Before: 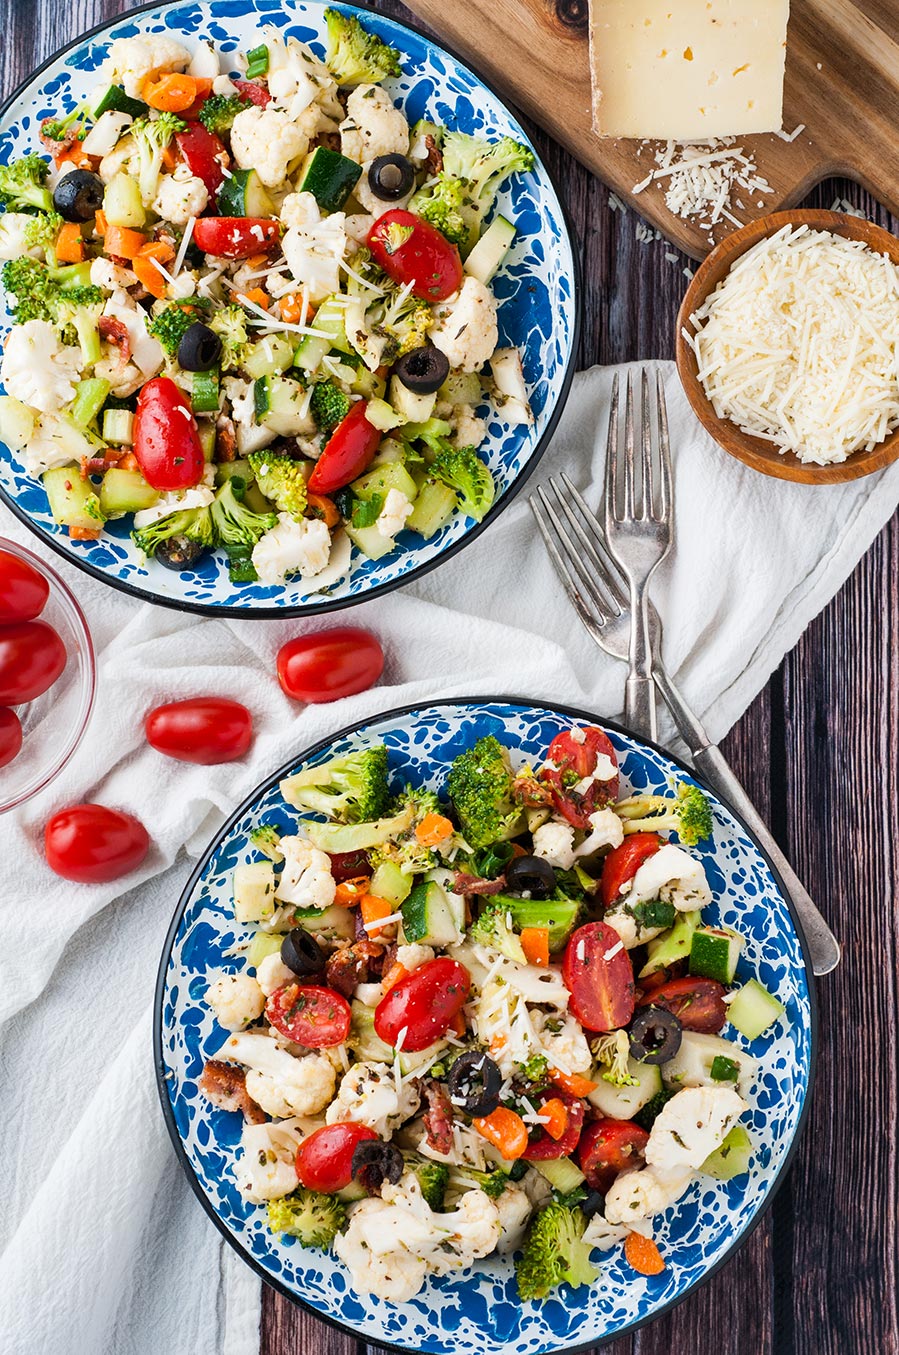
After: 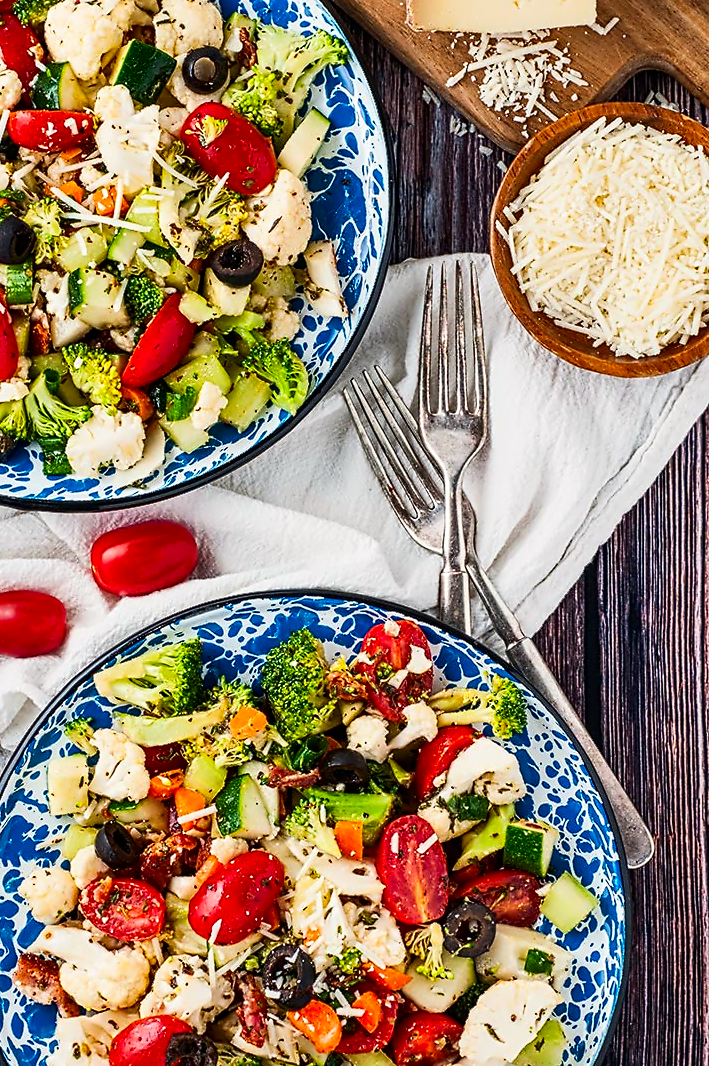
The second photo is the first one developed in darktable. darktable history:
exposure: exposure -0.04 EV
shadows and highlights: soften with gaussian
contrast brightness saturation: contrast 0.18, saturation 0.3
white balance: red 1.009, blue 0.985
contrast equalizer: y [[0.5, 0.5, 0.5, 0.515, 0.749, 0.84], [0.5 ×6], [0.5 ×6], [0, 0, 0, 0.001, 0.067, 0.262], [0 ×6]]
crop and rotate: left 20.74%, top 7.912%, right 0.375%, bottom 13.378%
